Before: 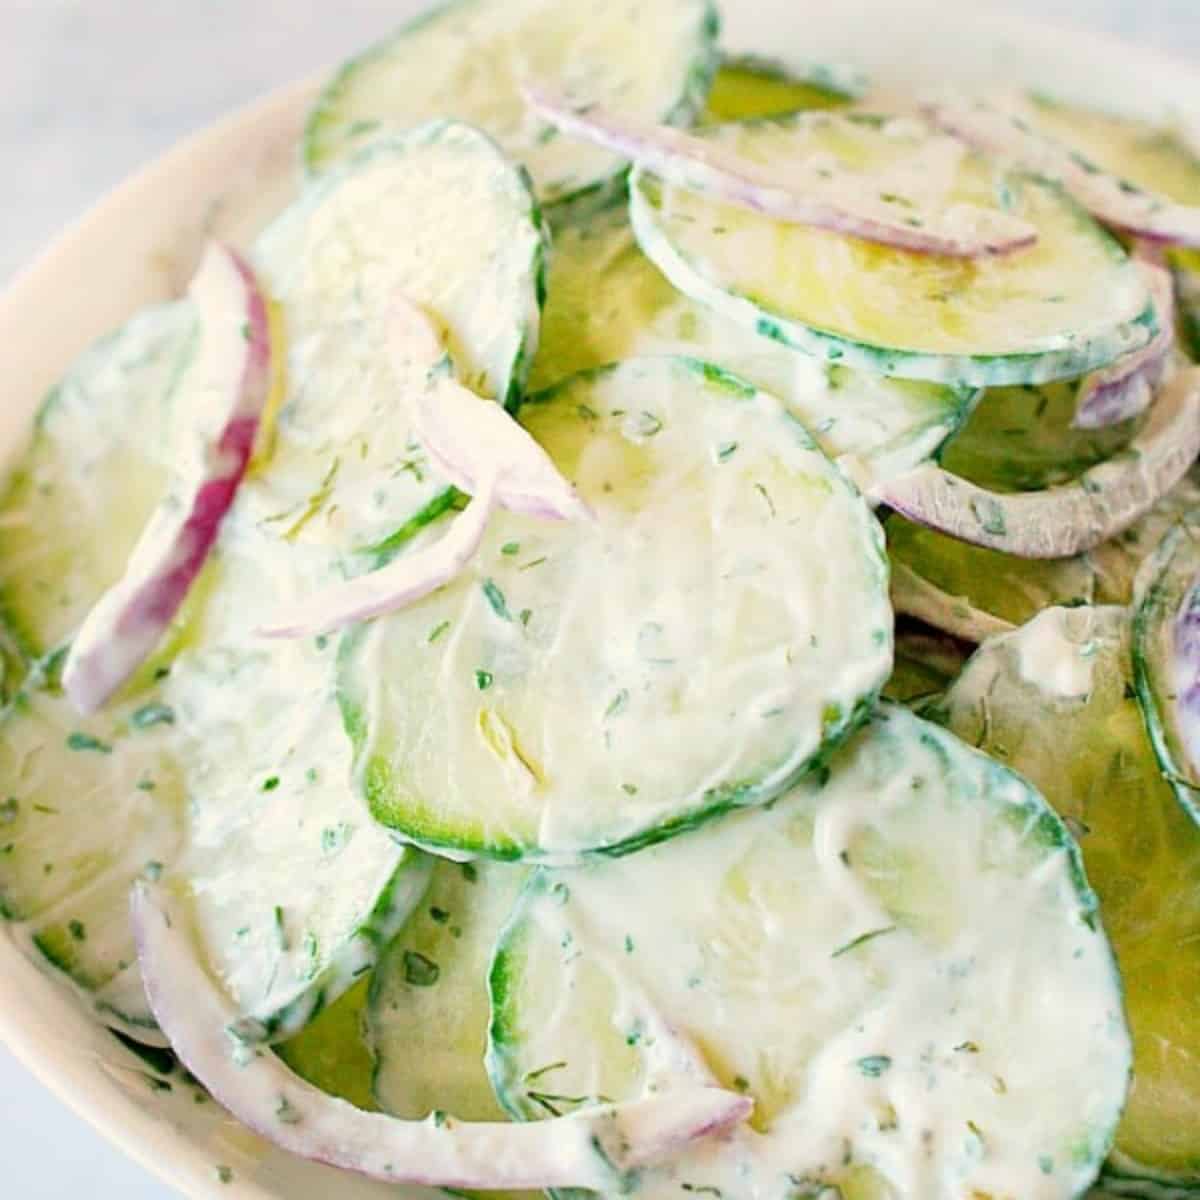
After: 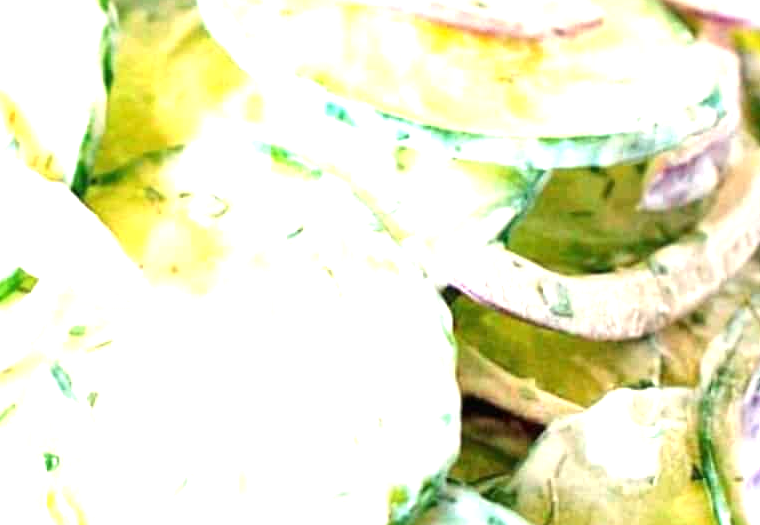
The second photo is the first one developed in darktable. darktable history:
exposure: black level correction 0, exposure 1.1 EV, compensate exposure bias true, compensate highlight preservation false
tone equalizer: on, module defaults
crop: left 36.141%, top 18.183%, right 0.455%, bottom 38.053%
